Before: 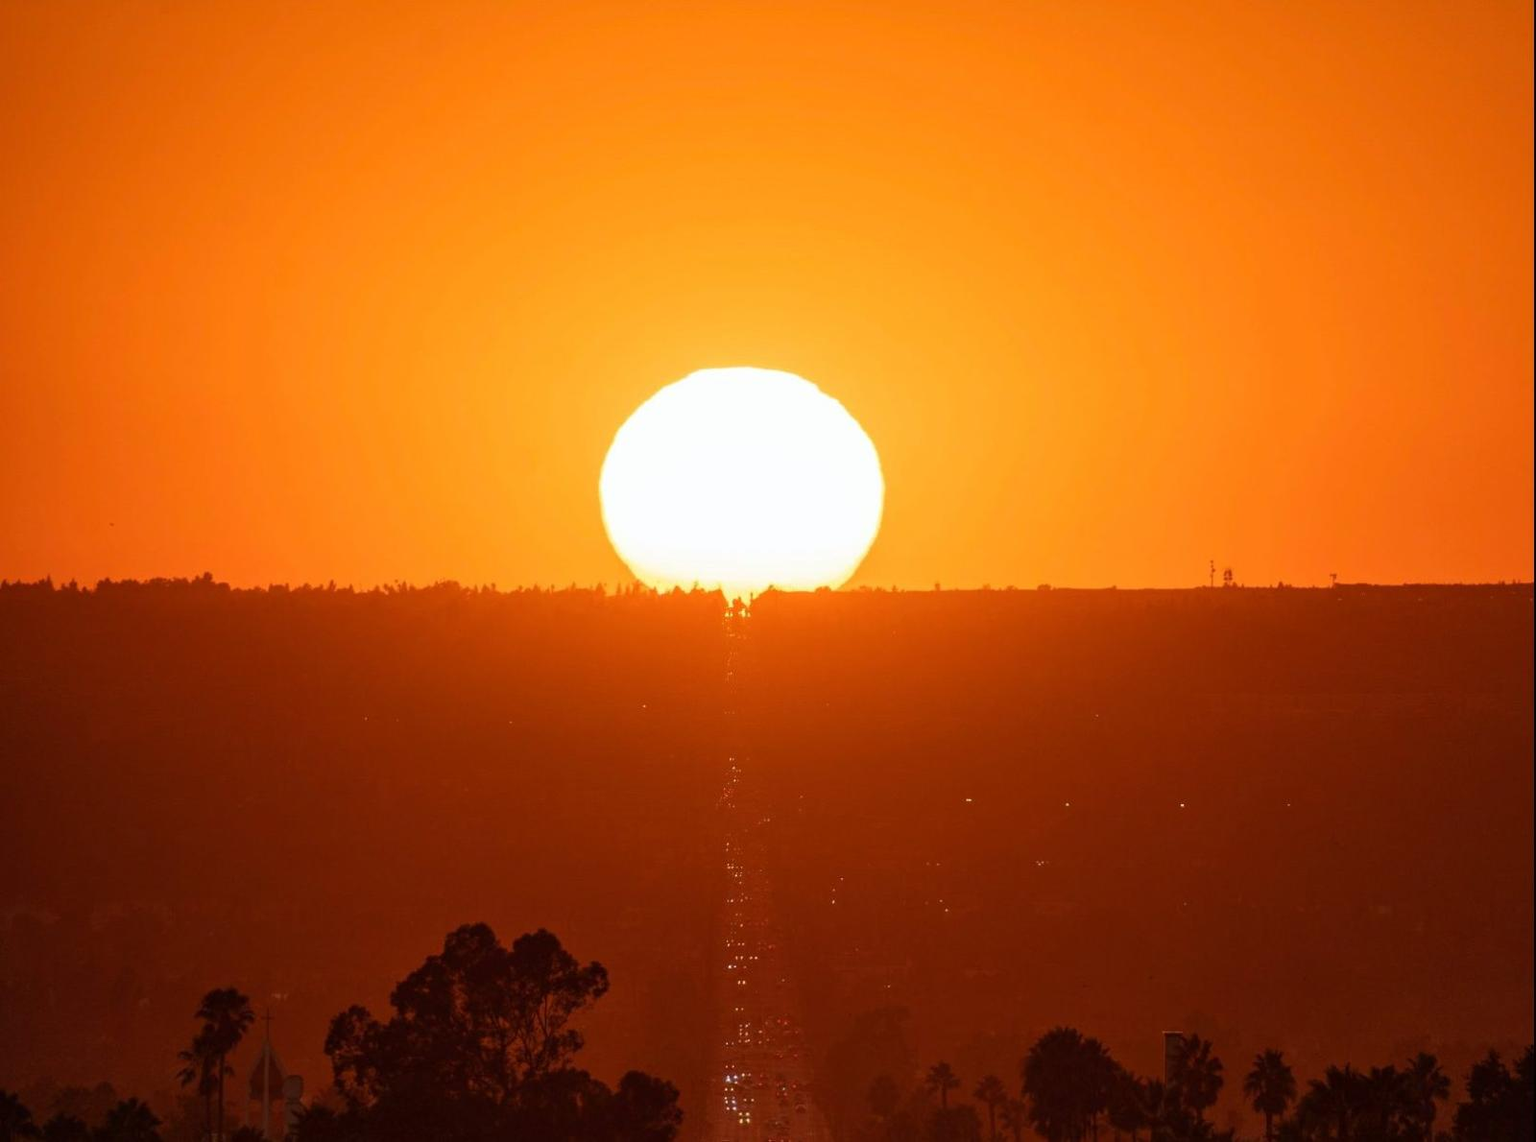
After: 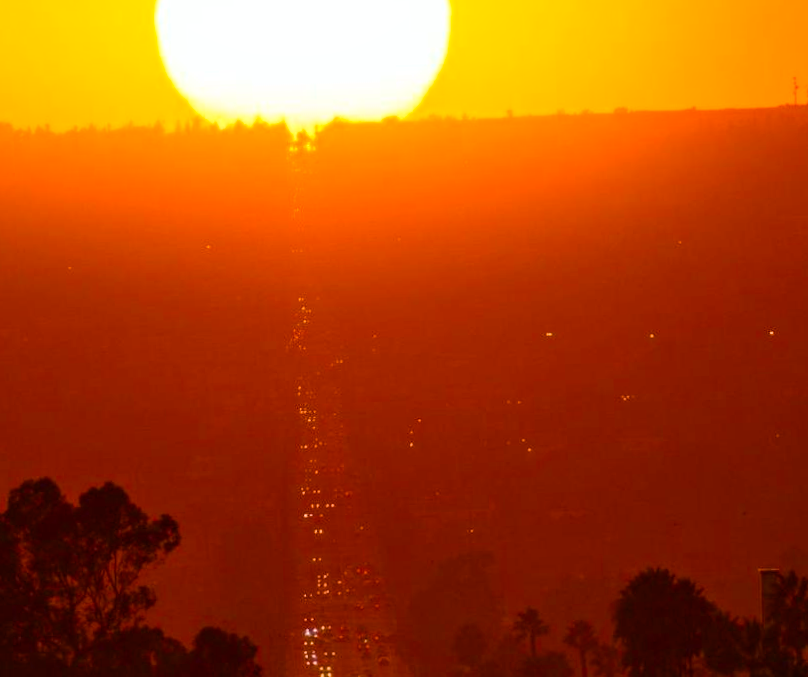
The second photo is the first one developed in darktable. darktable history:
color balance rgb: perceptual saturation grading › global saturation 25%, perceptual brilliance grading › mid-tones 10%, perceptual brilliance grading › shadows 15%, global vibrance 20%
crop: left 29.672%, top 41.786%, right 20.851%, bottom 3.487%
contrast brightness saturation: contrast 0.1, brightness 0.03, saturation 0.09
bloom: on, module defaults
rotate and perspective: rotation -1.75°, automatic cropping off
